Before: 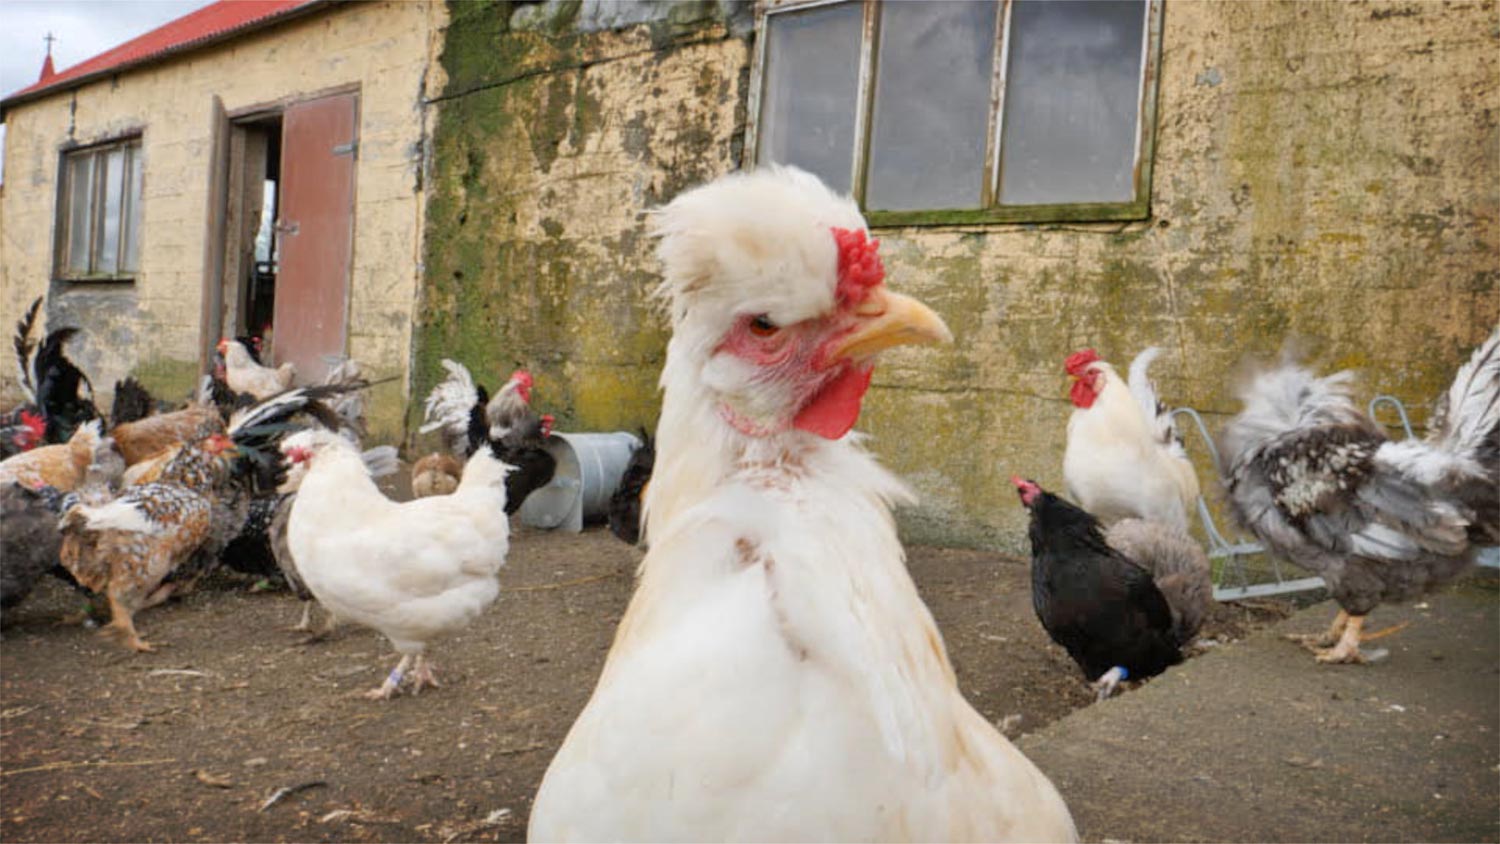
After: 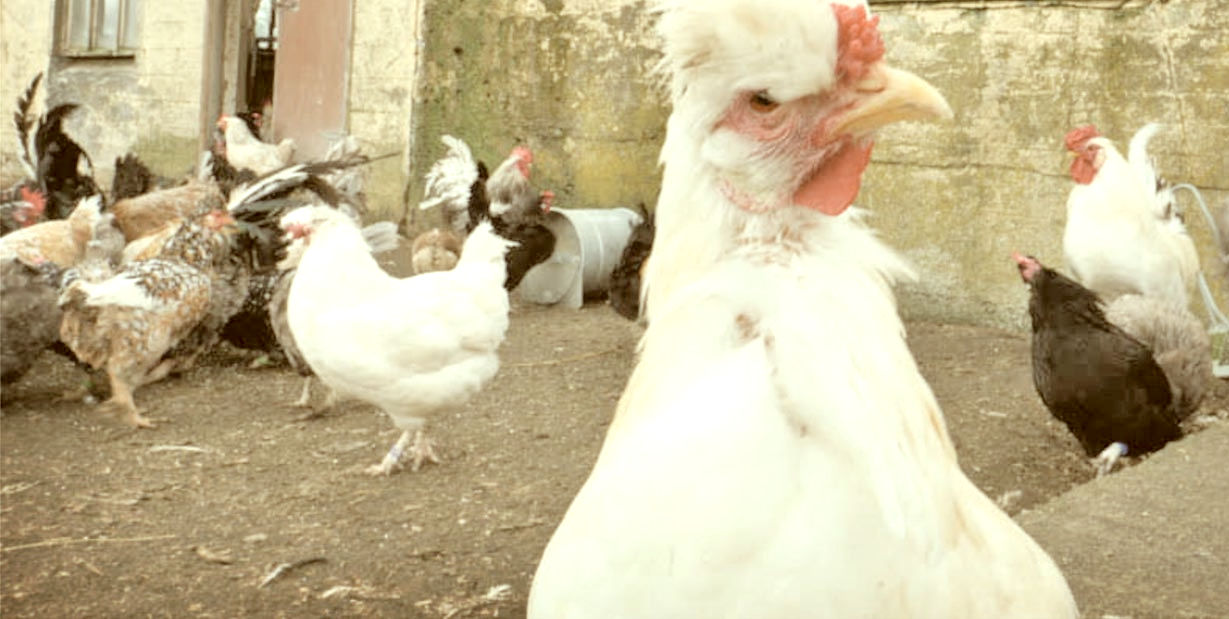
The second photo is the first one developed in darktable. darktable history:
contrast brightness saturation: brightness 0.185, saturation -0.5
color correction: highlights a* -5.49, highlights b* 9.8, shadows a* 9.79, shadows b* 24.7
exposure: exposure 0.609 EV, compensate exposure bias true, compensate highlight preservation false
crop: top 26.649%, right 18.033%
